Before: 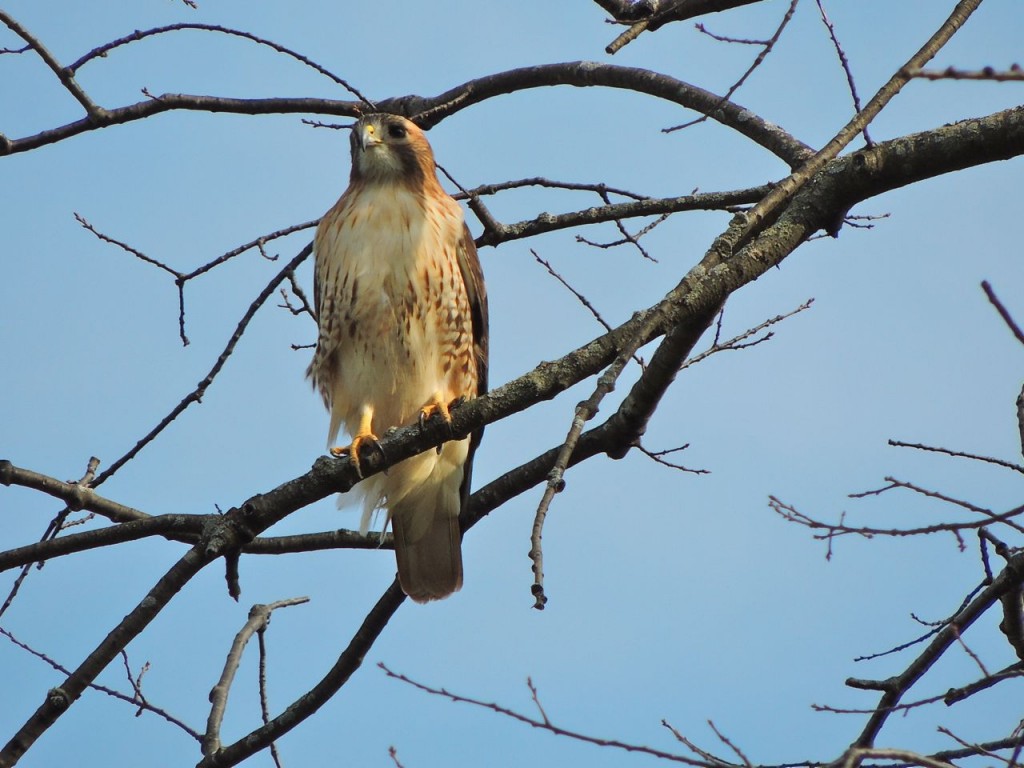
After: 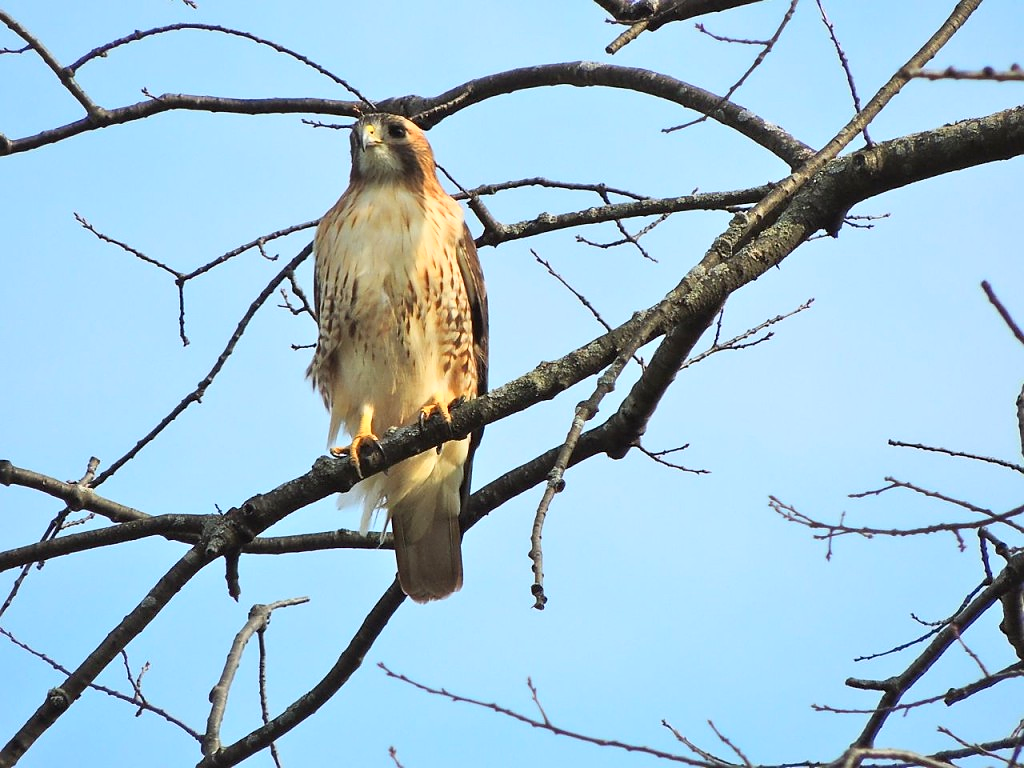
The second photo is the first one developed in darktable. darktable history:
color correction: highlights a* 0.044, highlights b* -0.542
base curve: curves: ch0 [(0, 0) (0.557, 0.834) (1, 1)]
sharpen: radius 0.977, amount 0.612
